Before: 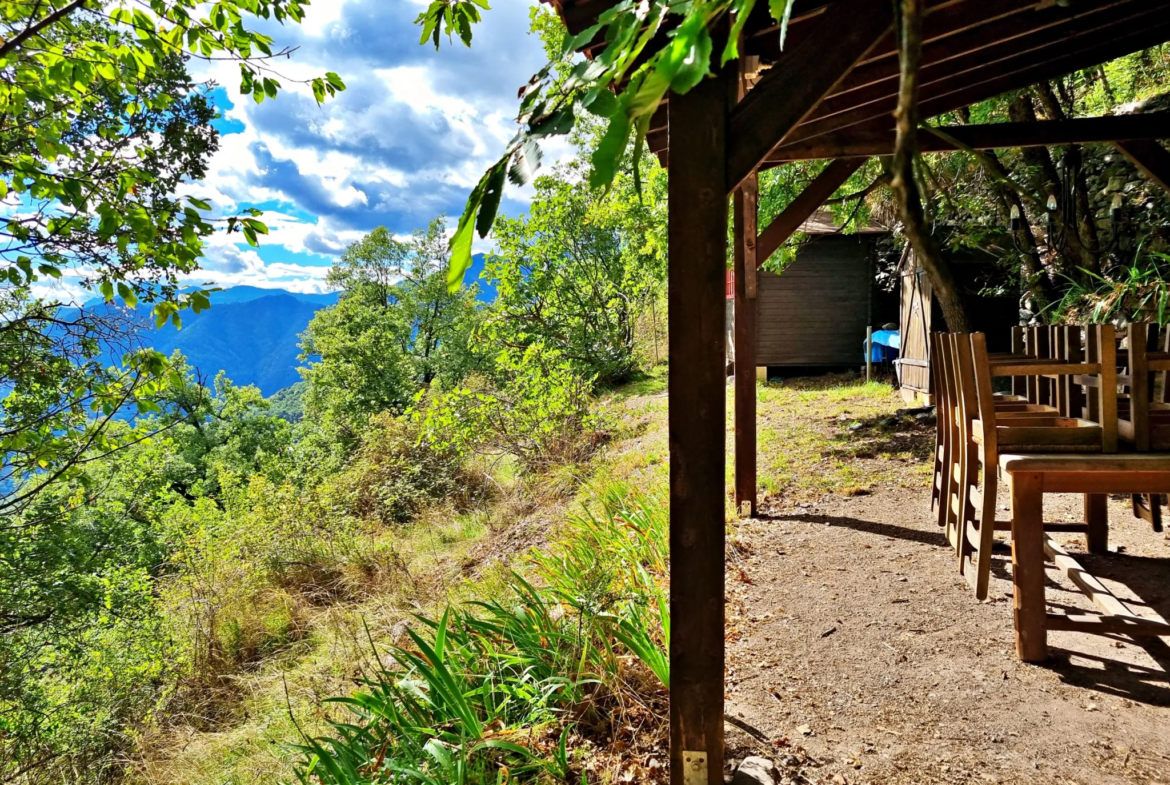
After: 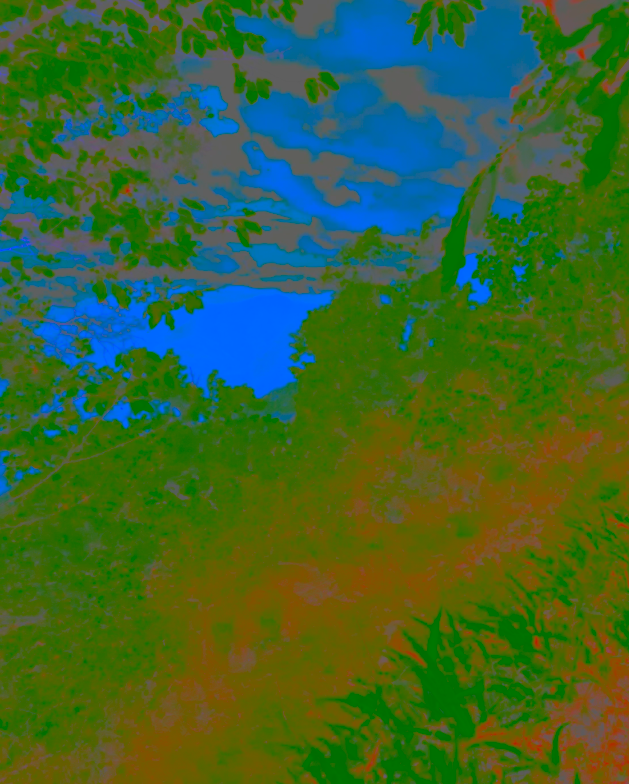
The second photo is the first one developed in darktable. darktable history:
contrast brightness saturation: contrast -0.985, brightness -0.169, saturation 0.77
crop: left 0.623%, right 45.584%, bottom 0.083%
